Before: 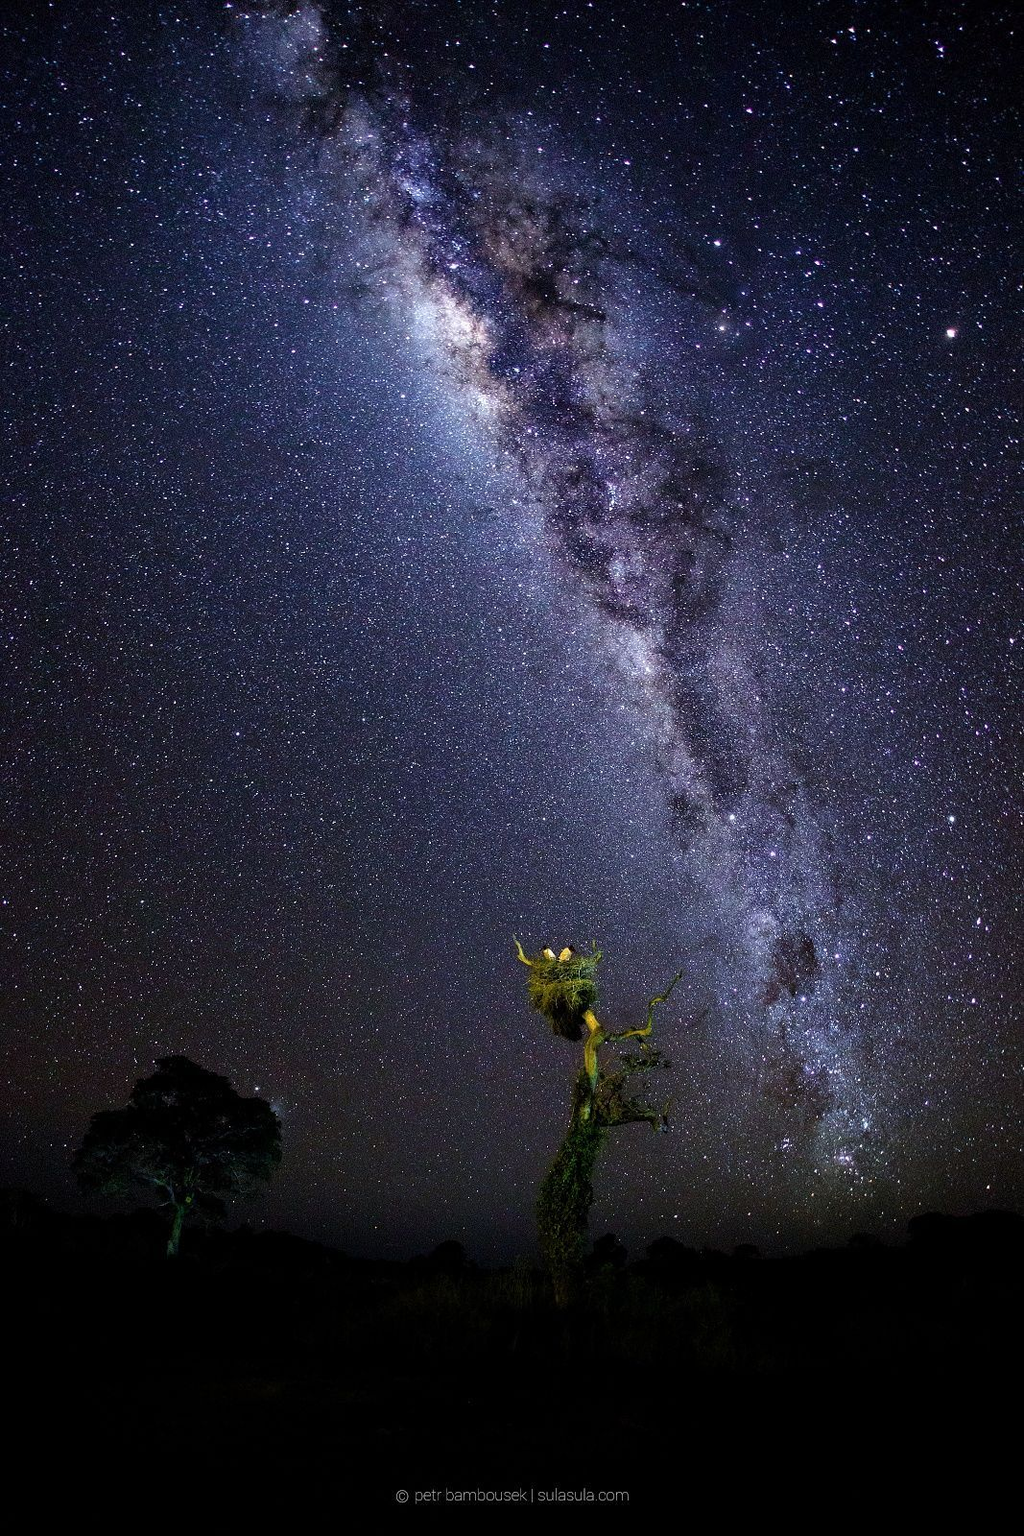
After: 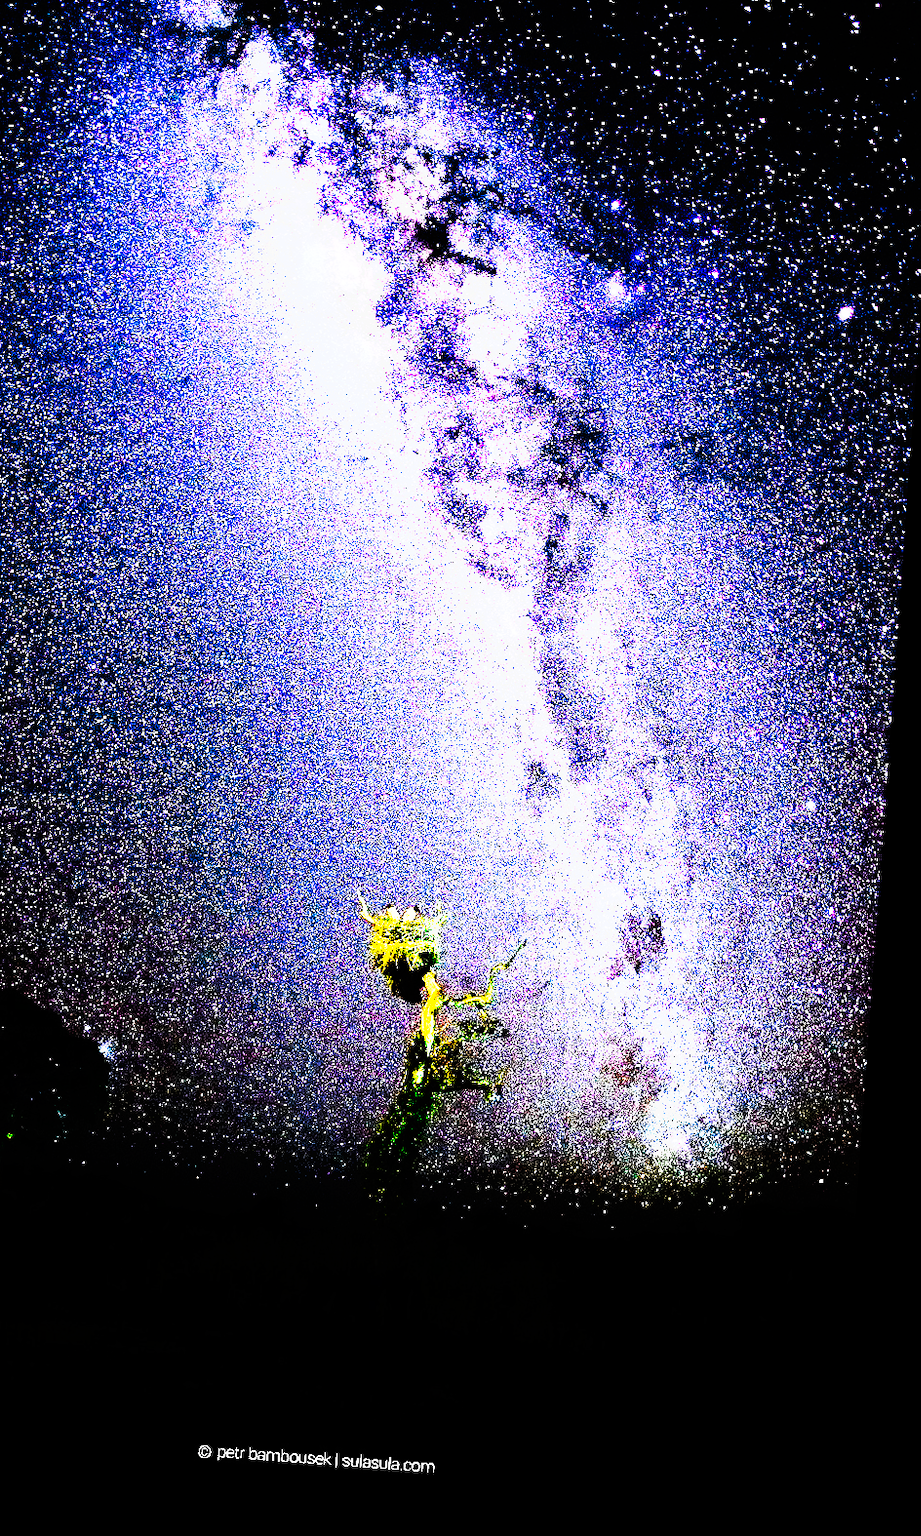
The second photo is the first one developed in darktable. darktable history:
crop and rotate: left 17.959%, top 5.771%, right 1.742%
rotate and perspective: rotation 4.1°, automatic cropping off
tone curve: curves: ch0 [(0, 0) (0.003, 0.001) (0.011, 0.003) (0.025, 0.003) (0.044, 0.003) (0.069, 0.003) (0.1, 0.006) (0.136, 0.007) (0.177, 0.009) (0.224, 0.007) (0.277, 0.026) (0.335, 0.126) (0.399, 0.254) (0.468, 0.493) (0.543, 0.892) (0.623, 0.984) (0.709, 0.979) (0.801, 0.979) (0.898, 0.982) (1, 1)], preserve colors none
tone equalizer: -7 EV 0.15 EV, -6 EV 0.6 EV, -5 EV 1.15 EV, -4 EV 1.33 EV, -3 EV 1.15 EV, -2 EV 0.6 EV, -1 EV 0.15 EV, mask exposure compensation -0.5 EV
base curve: curves: ch0 [(0, 0) (0.032, 0.037) (0.105, 0.228) (0.435, 0.76) (0.856, 0.983) (1, 1)]
